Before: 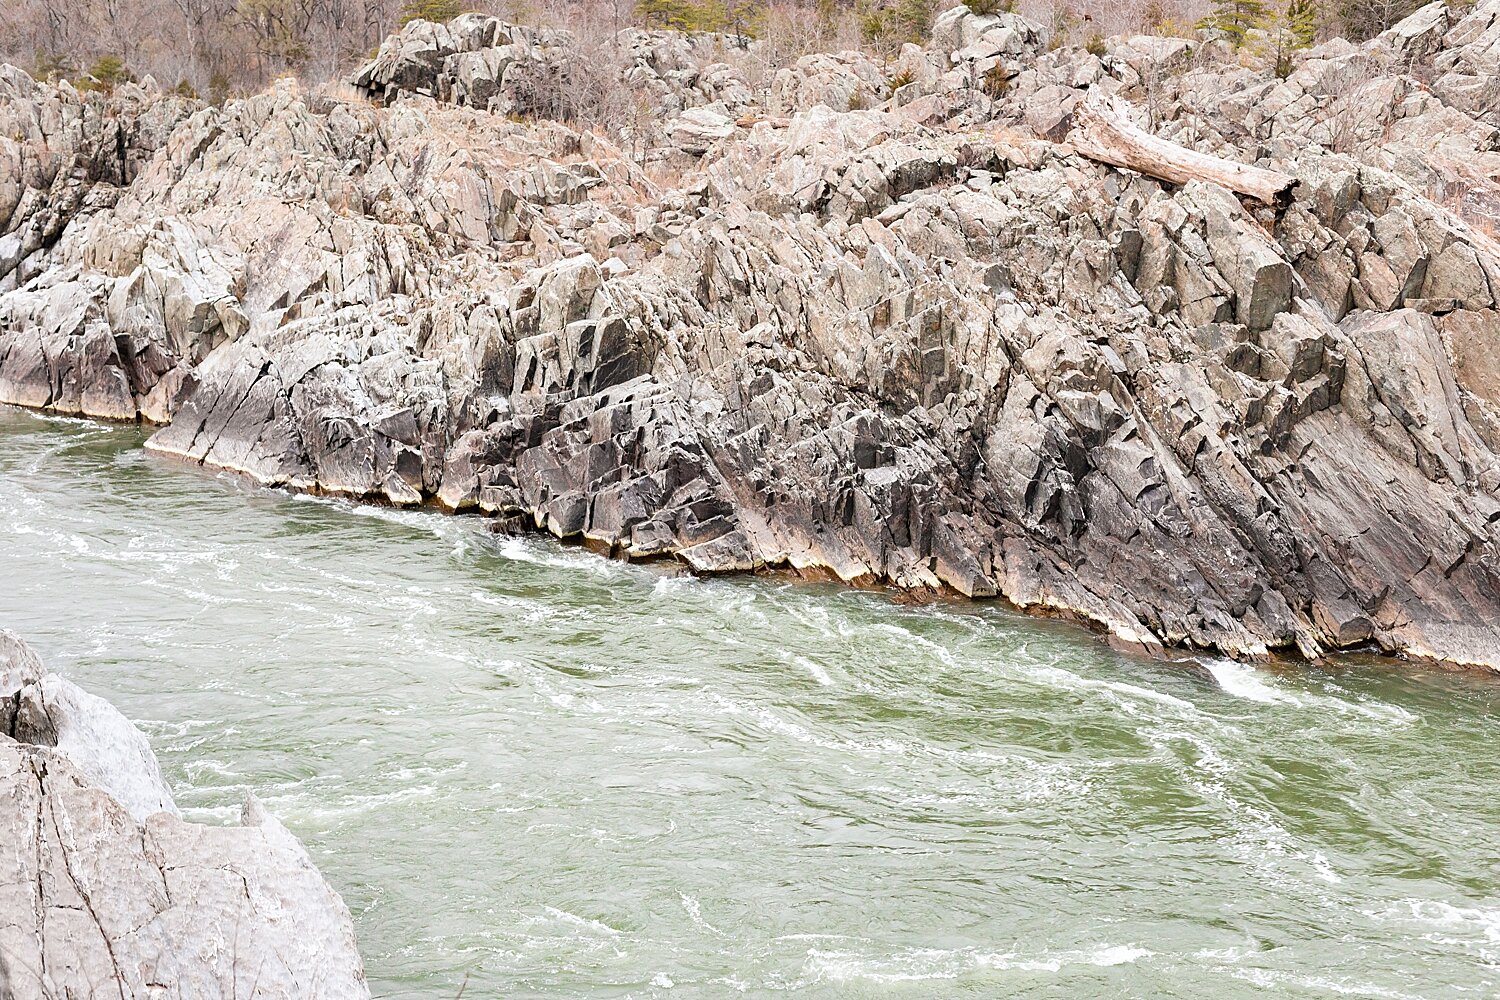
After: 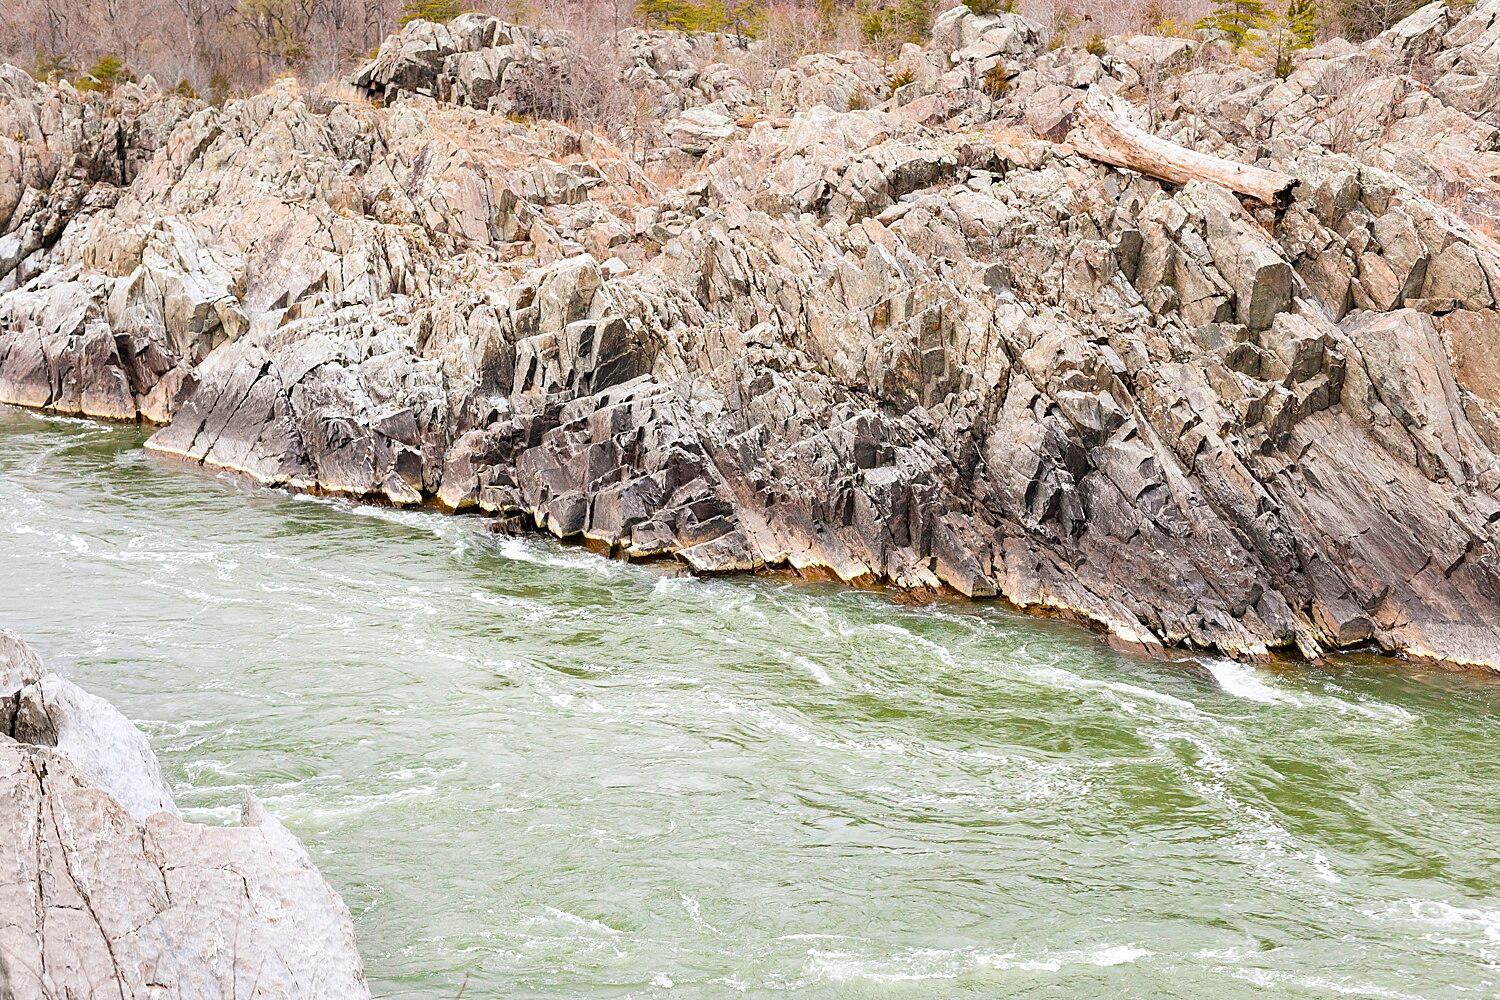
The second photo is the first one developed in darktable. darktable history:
color zones: curves: ch0 [(0, 0.5) (0.143, 0.5) (0.286, 0.5) (0.429, 0.5) (0.62, 0.489) (0.714, 0.445) (0.844, 0.496) (1, 0.5)]; ch1 [(0, 0.5) (0.143, 0.5) (0.286, 0.5) (0.429, 0.5) (0.571, 0.5) (0.714, 0.523) (0.857, 0.5) (1, 0.5)]
color balance rgb: perceptual saturation grading › global saturation 30%, global vibrance 20%
